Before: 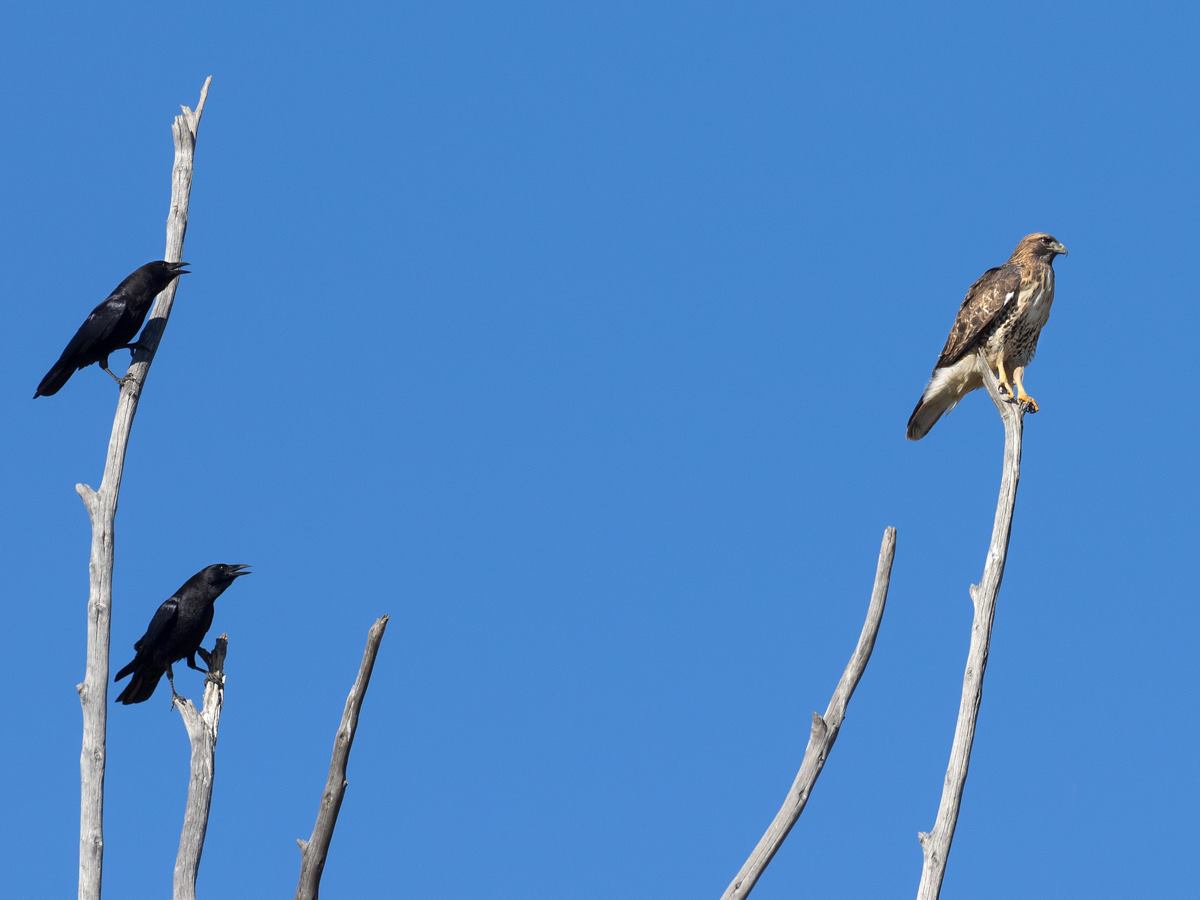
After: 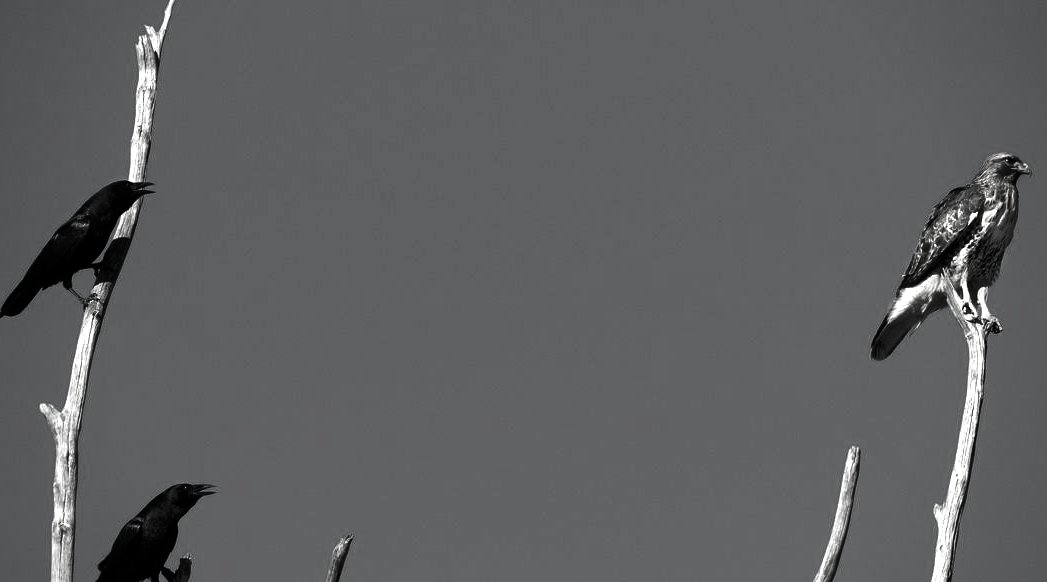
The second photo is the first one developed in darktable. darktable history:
crop: left 3.03%, top 8.942%, right 9.644%, bottom 26.319%
contrast brightness saturation: contrast -0.034, brightness -0.588, saturation -0.98
vignetting: fall-off radius 61.1%
exposure: black level correction 0, exposure 0.7 EV, compensate exposure bias true, compensate highlight preservation false
